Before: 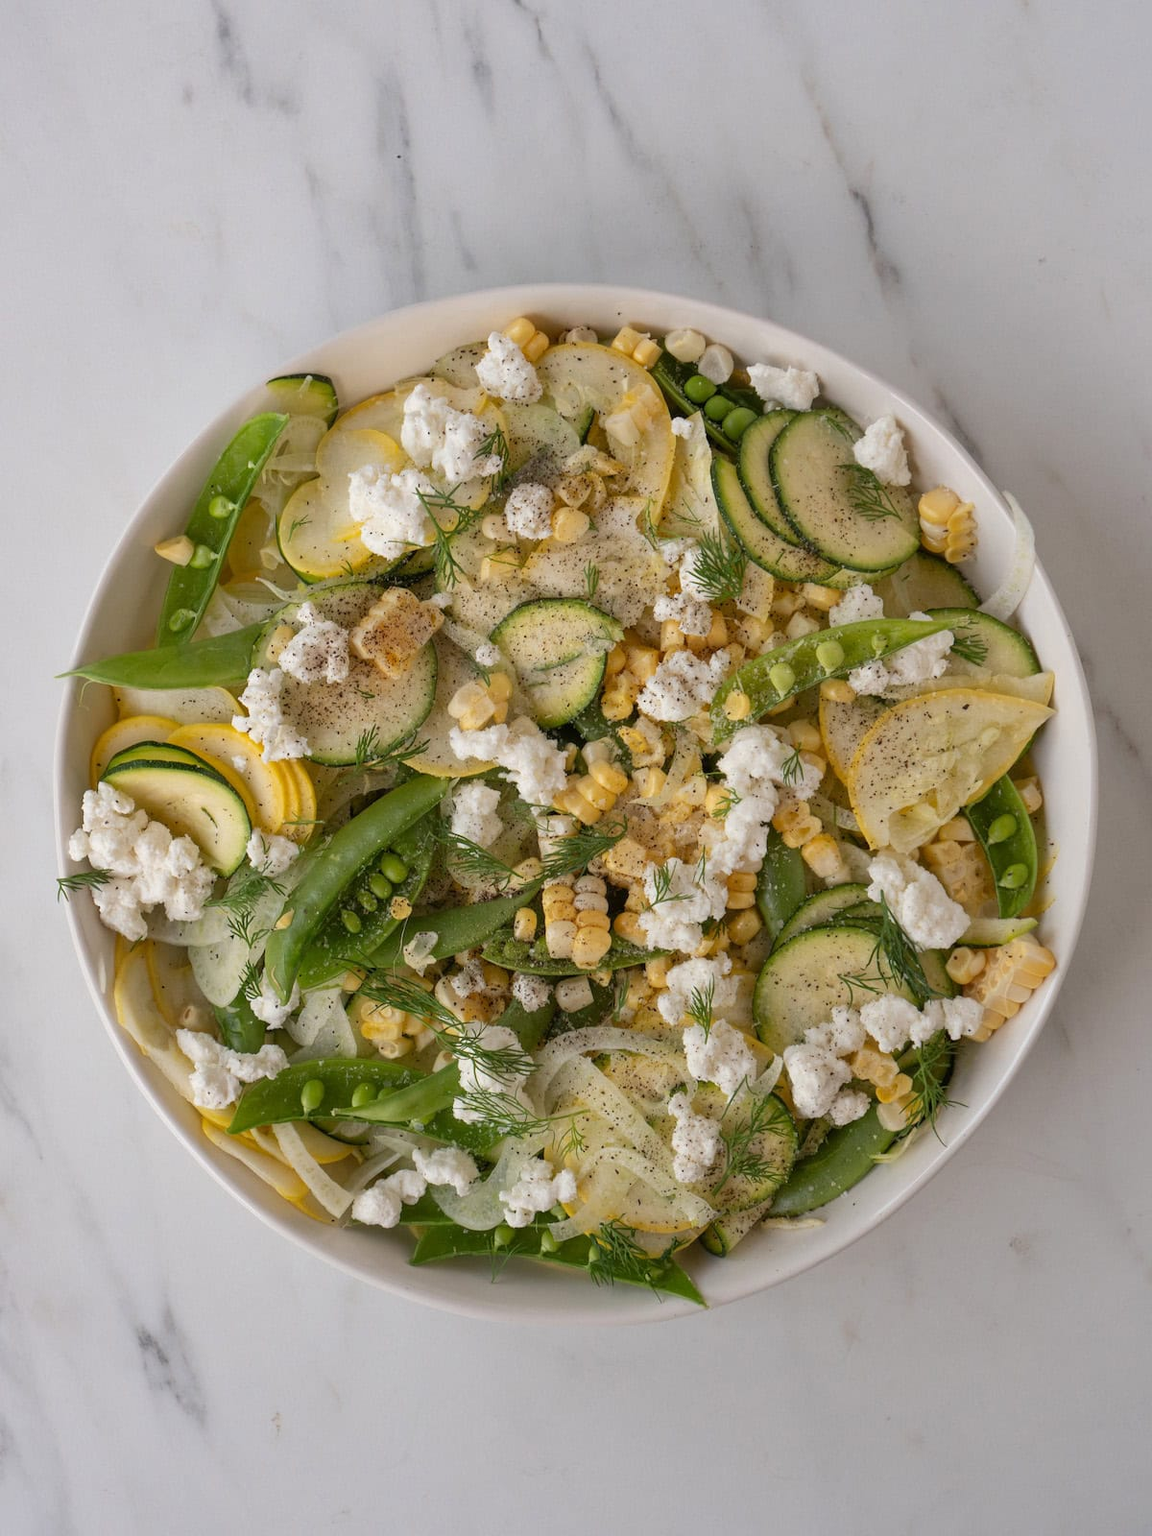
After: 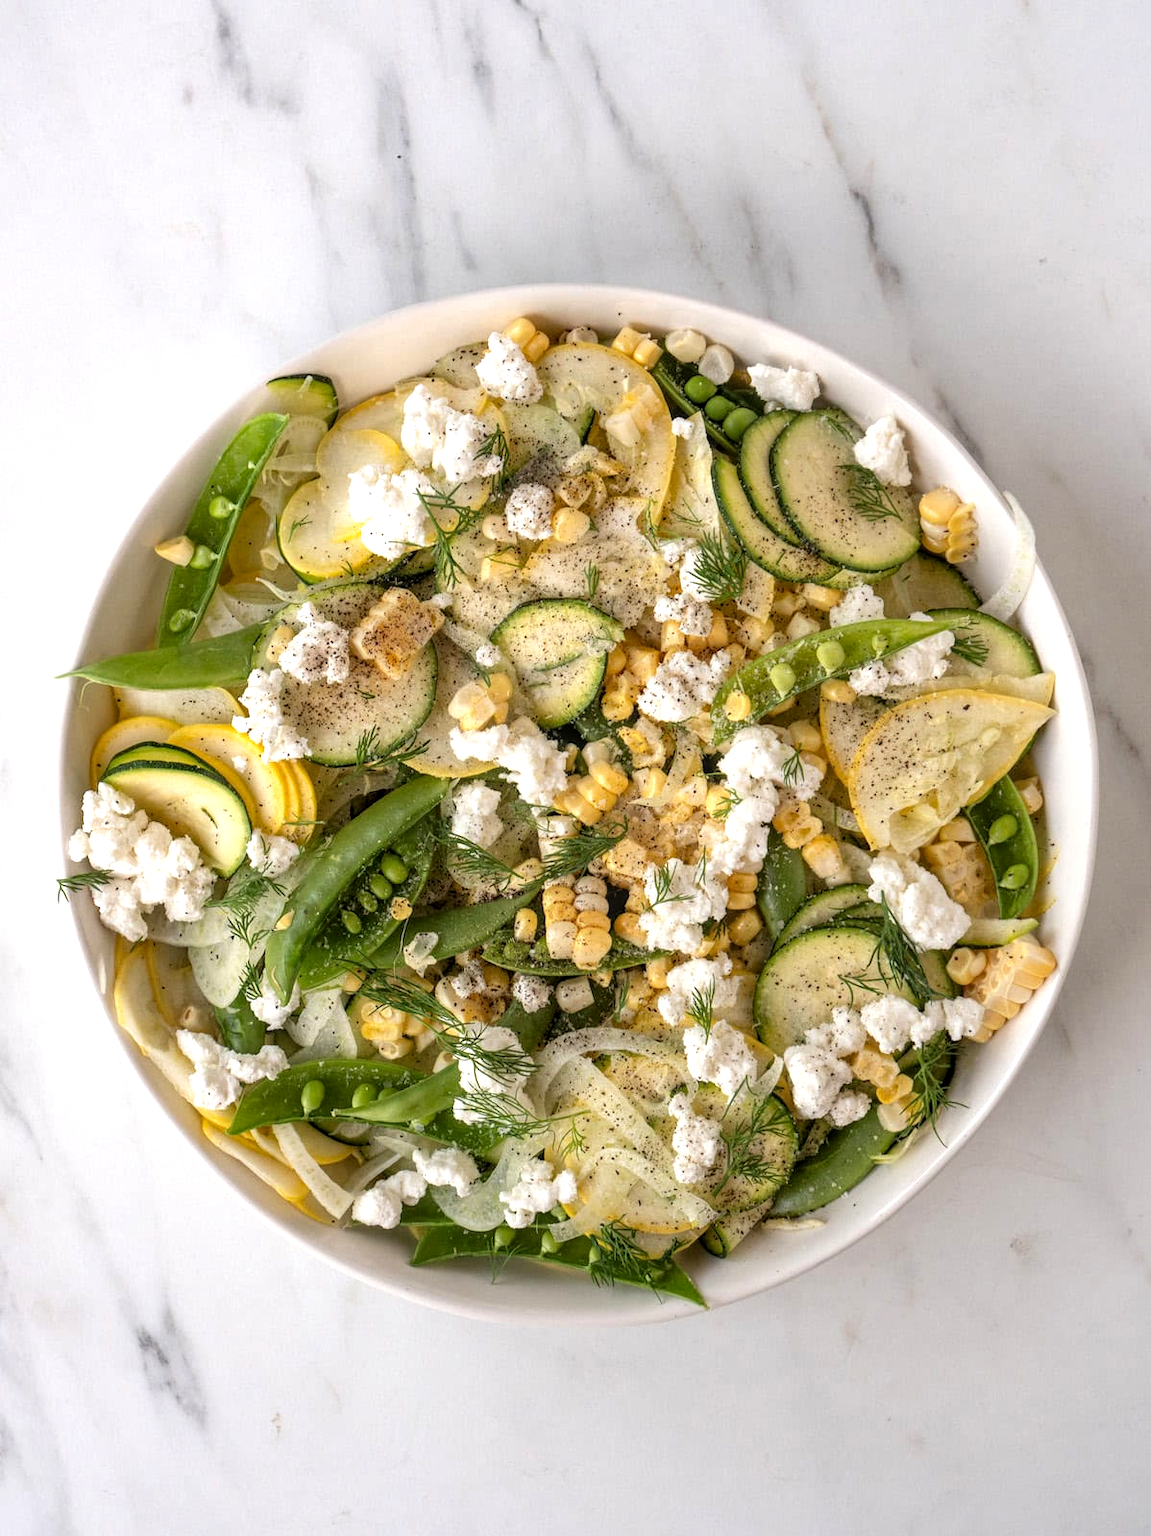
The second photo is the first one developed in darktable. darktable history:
tone equalizer: -8 EV -0.736 EV, -7 EV -0.679 EV, -6 EV -0.6 EV, -5 EV -0.41 EV, -3 EV 0.368 EV, -2 EV 0.6 EV, -1 EV 0.697 EV, +0 EV 0.746 EV, mask exposure compensation -0.498 EV
crop: left 0.014%
local contrast: on, module defaults
